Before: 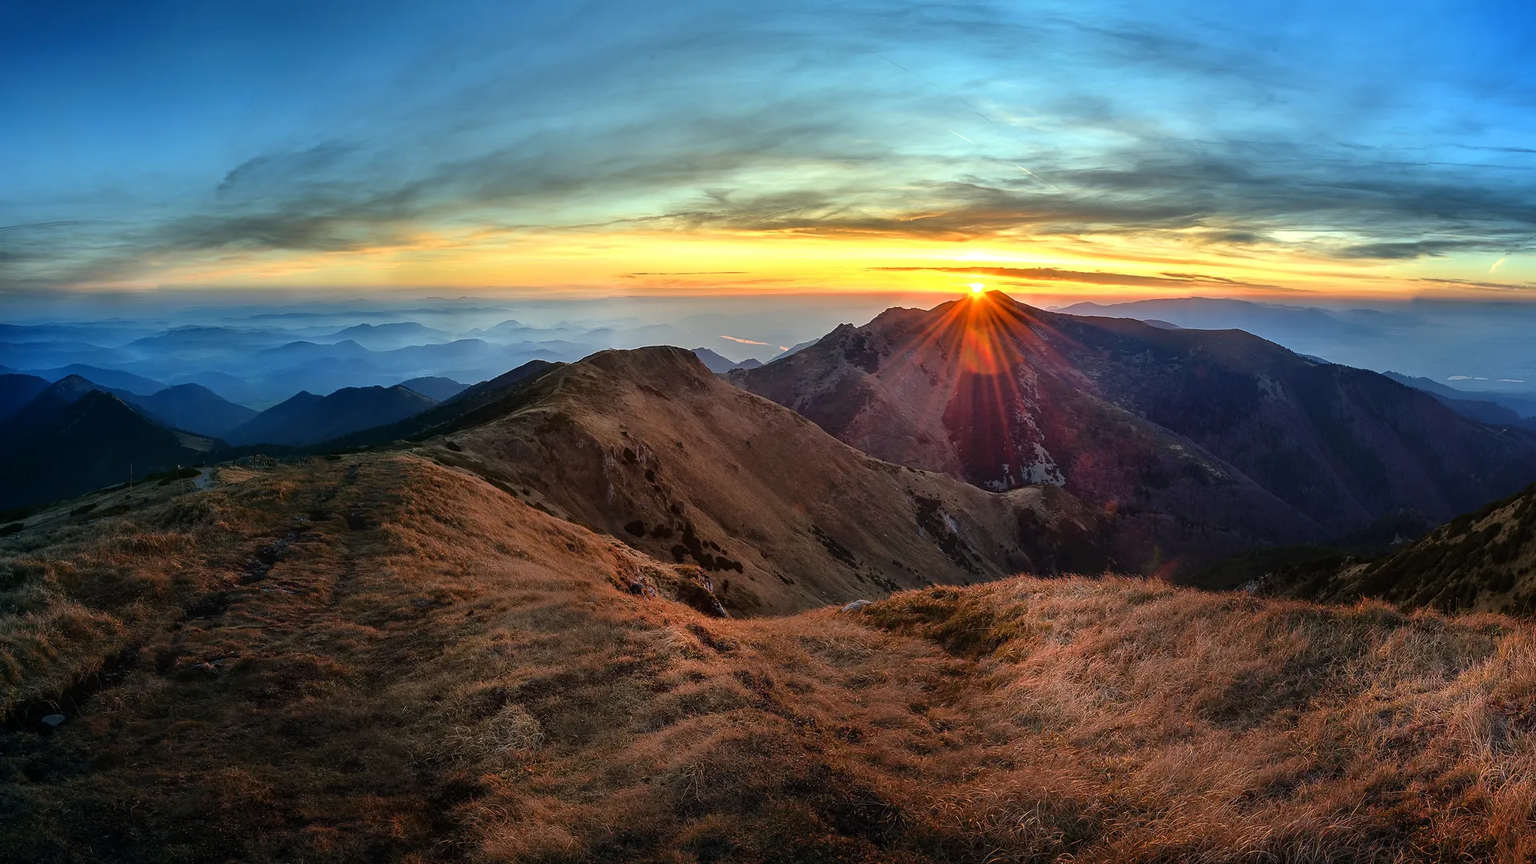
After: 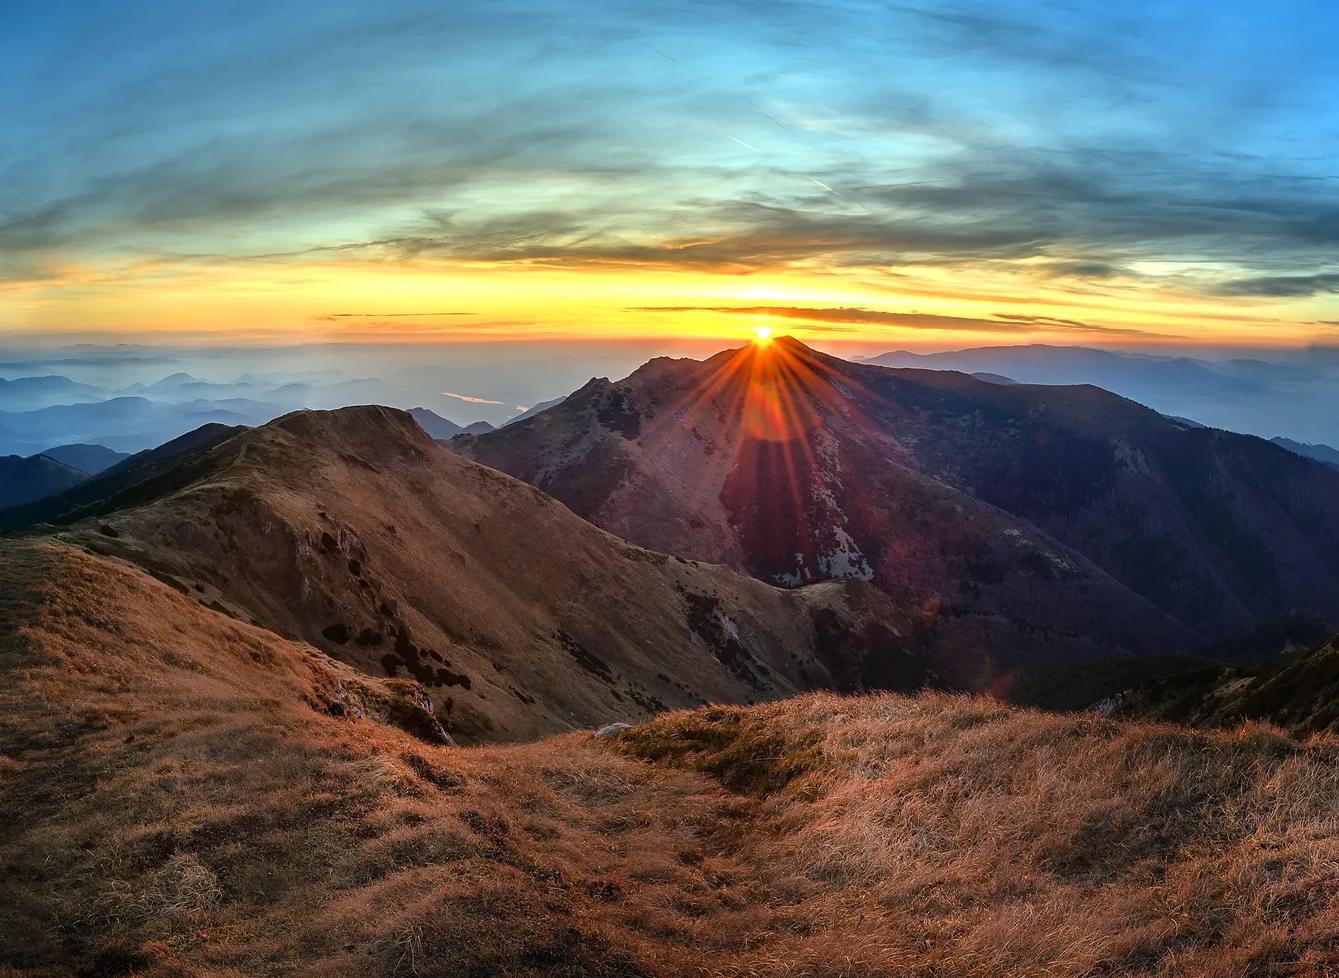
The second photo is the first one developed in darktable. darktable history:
crop and rotate: left 23.882%, top 2.677%, right 6.328%, bottom 6.691%
